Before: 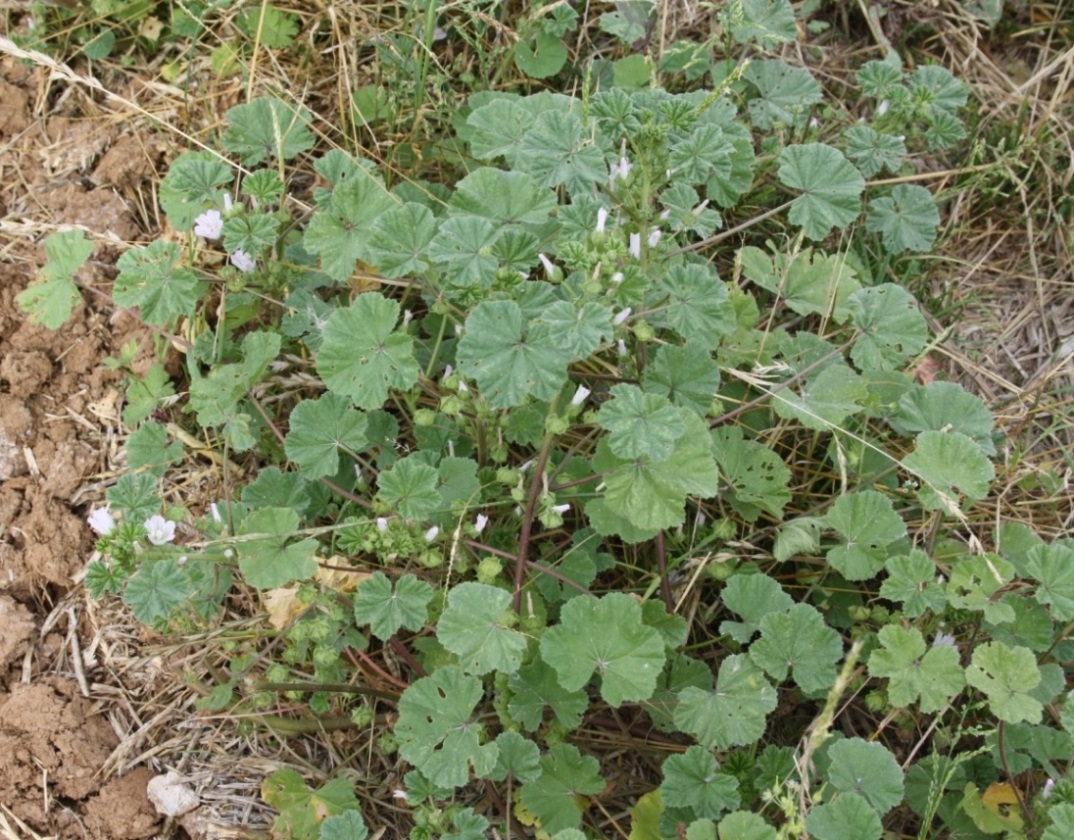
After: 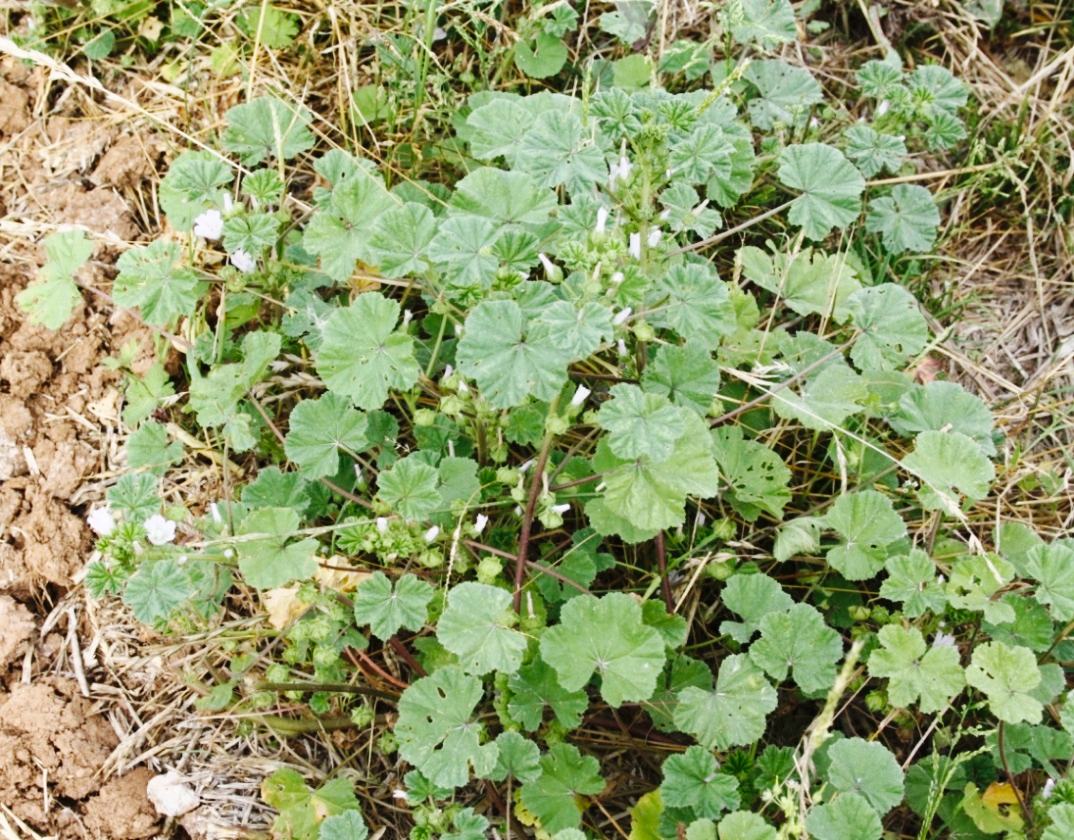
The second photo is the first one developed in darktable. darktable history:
base curve: curves: ch0 [(0, 0) (0.036, 0.025) (0.121, 0.166) (0.206, 0.329) (0.605, 0.79) (1, 1)], preserve colors none
shadows and highlights: shadows 0, highlights 40
